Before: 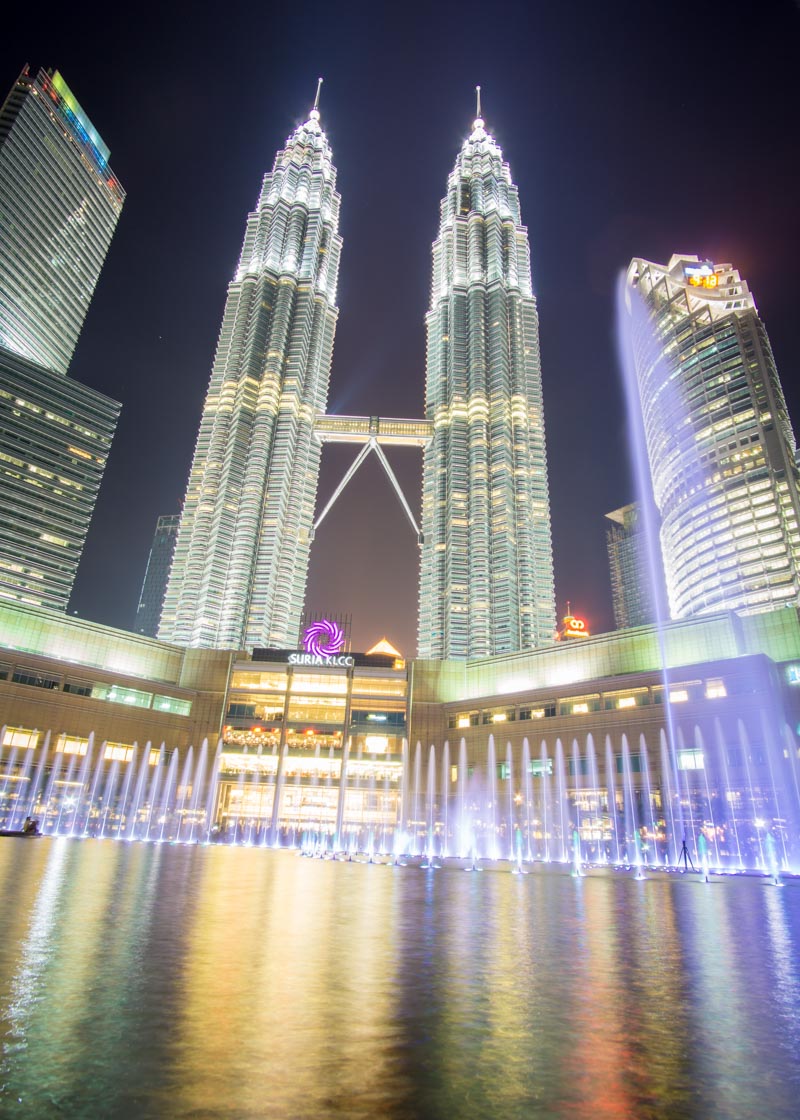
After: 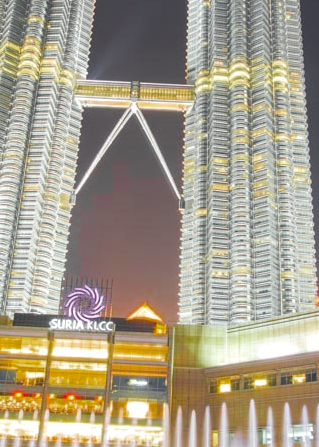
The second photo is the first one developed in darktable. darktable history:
exposure: exposure 0.2 EV, compensate highlight preservation false
color zones: curves: ch0 [(0.004, 0.388) (0.125, 0.392) (0.25, 0.404) (0.375, 0.5) (0.5, 0.5) (0.625, 0.5) (0.75, 0.5) (0.875, 0.5)]; ch1 [(0, 0.5) (0.125, 0.5) (0.25, 0.5) (0.375, 0.124) (0.524, 0.124) (0.645, 0.128) (0.789, 0.132) (0.914, 0.096) (0.998, 0.068)]
contrast brightness saturation: saturation 0.5
crop: left 30%, top 30%, right 30%, bottom 30%
